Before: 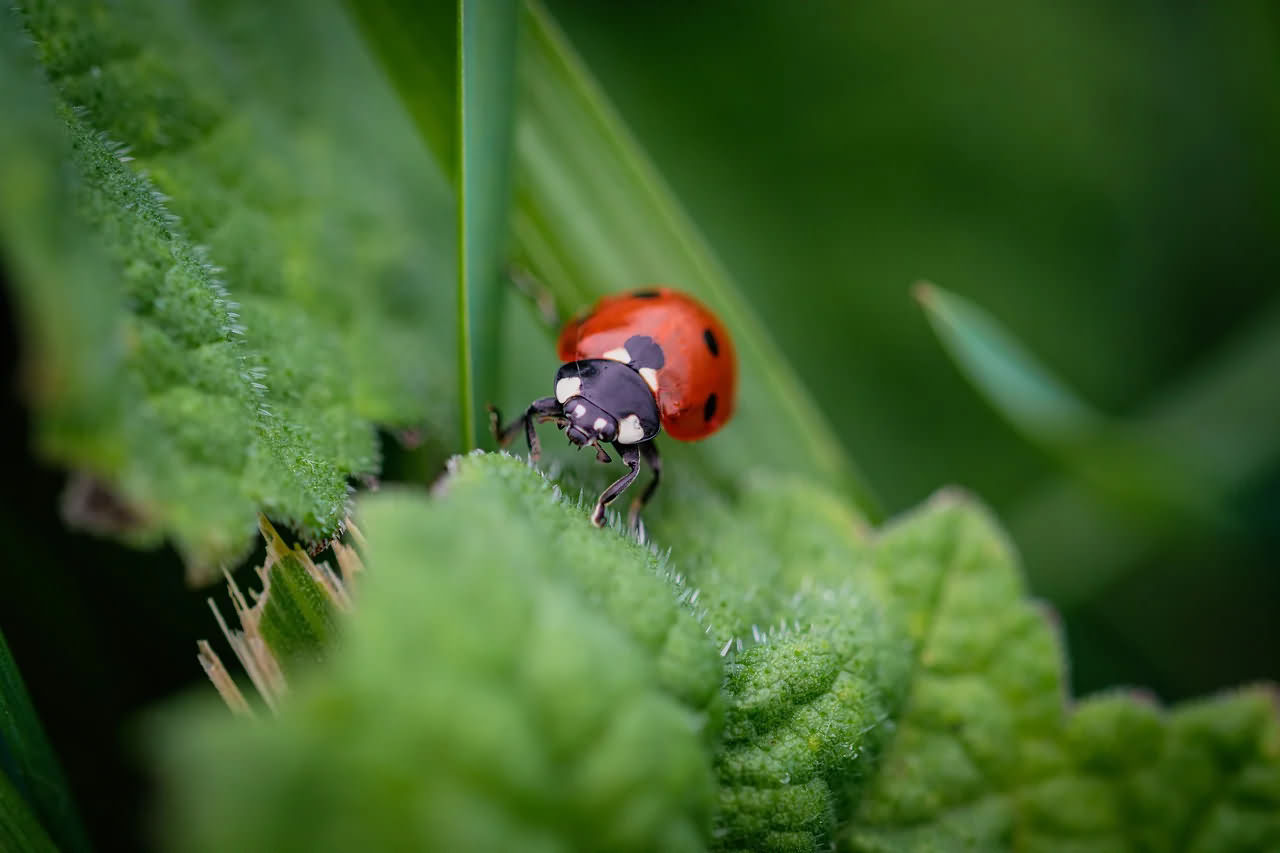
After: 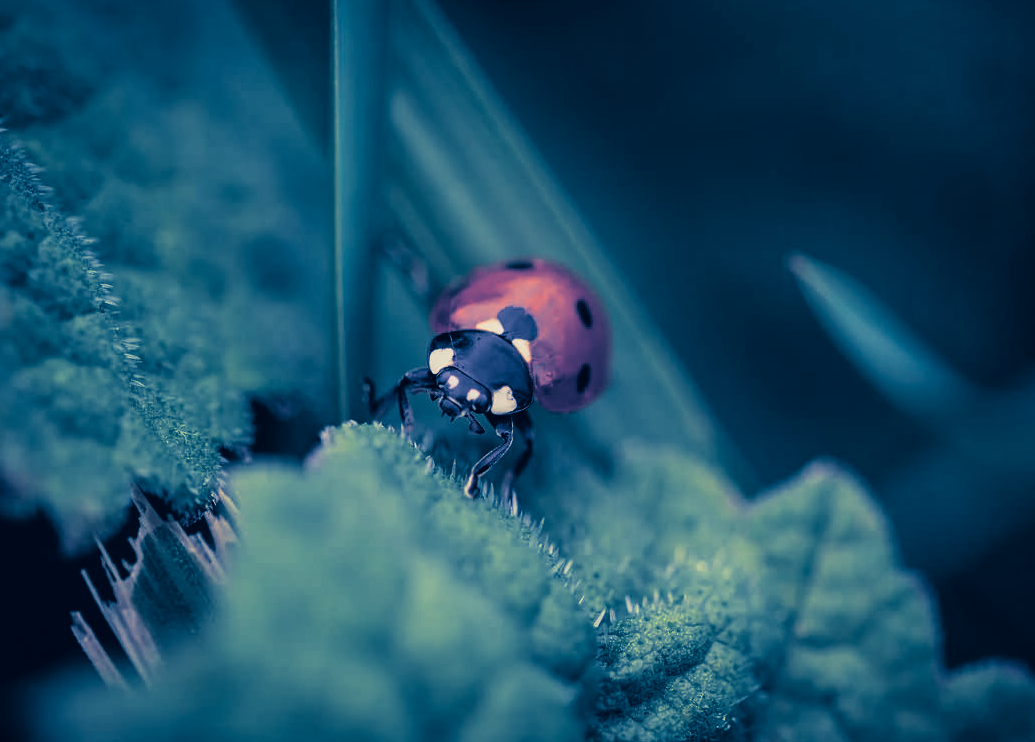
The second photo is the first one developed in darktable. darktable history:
exposure: compensate highlight preservation false
crop: left 9.929%, top 3.475%, right 9.188%, bottom 9.529%
color balance: lift [1.001, 1.007, 1, 0.993], gamma [1.023, 1.026, 1.01, 0.974], gain [0.964, 1.059, 1.073, 0.927]
split-toning: shadows › hue 226.8°, shadows › saturation 1, highlights › saturation 0, balance -61.41
bloom: size 13.65%, threshold 98.39%, strength 4.82%
